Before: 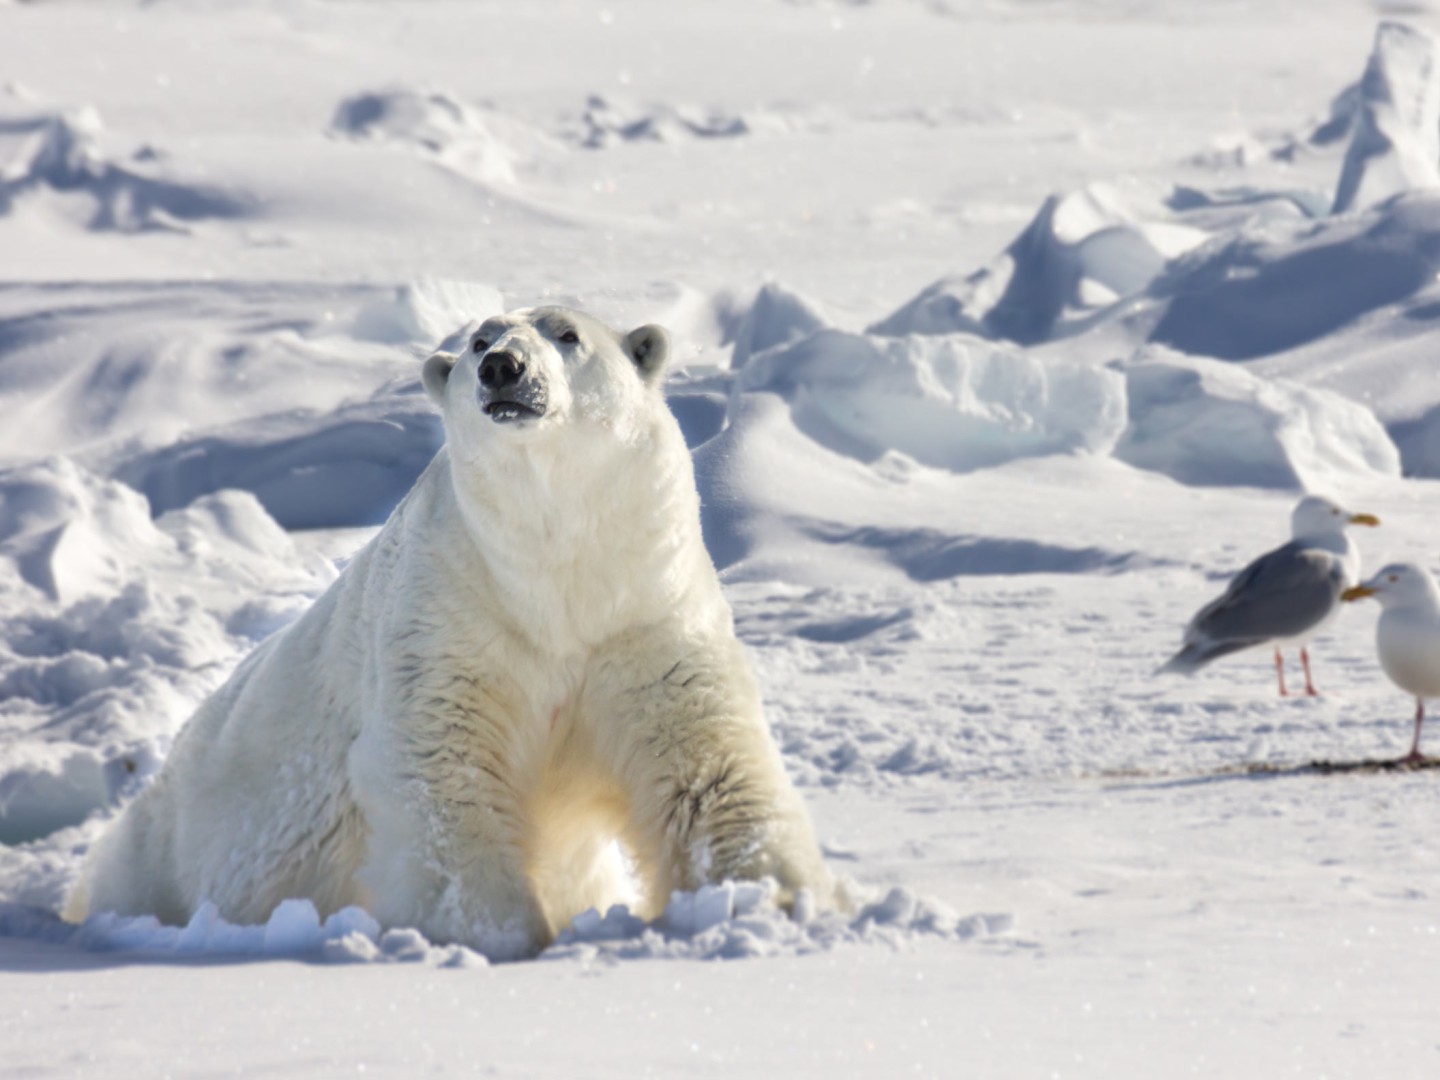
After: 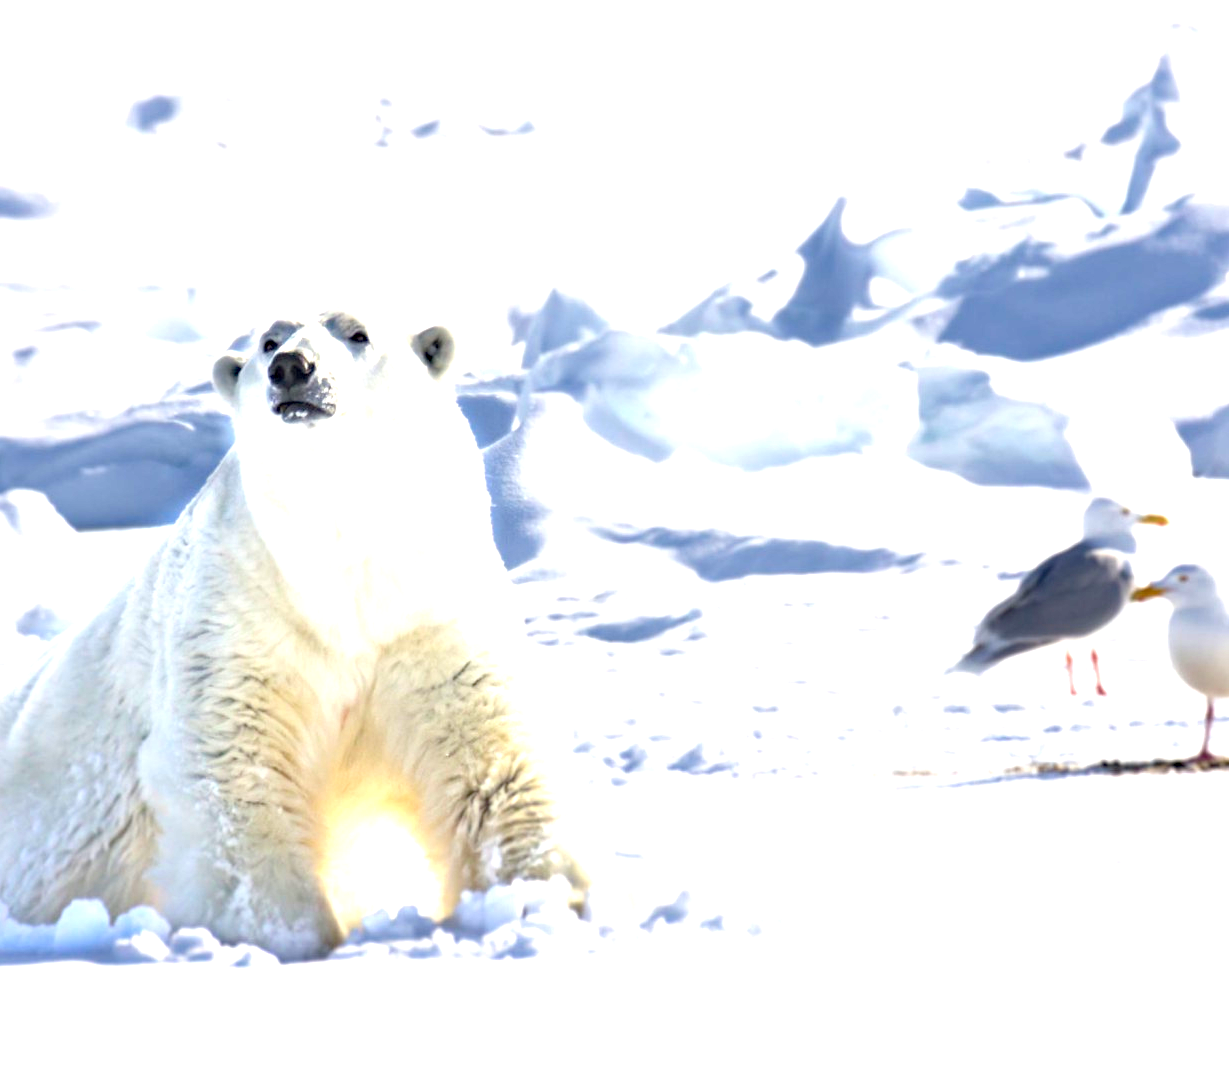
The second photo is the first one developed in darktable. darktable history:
crop and rotate: left 14.584%
color balance rgb: on, module defaults
haze removal: strength 0.29, distance 0.25, compatibility mode true, adaptive false
exposure: black level correction 0, exposure 1.5 EV, compensate exposure bias true, compensate highlight preservation false
